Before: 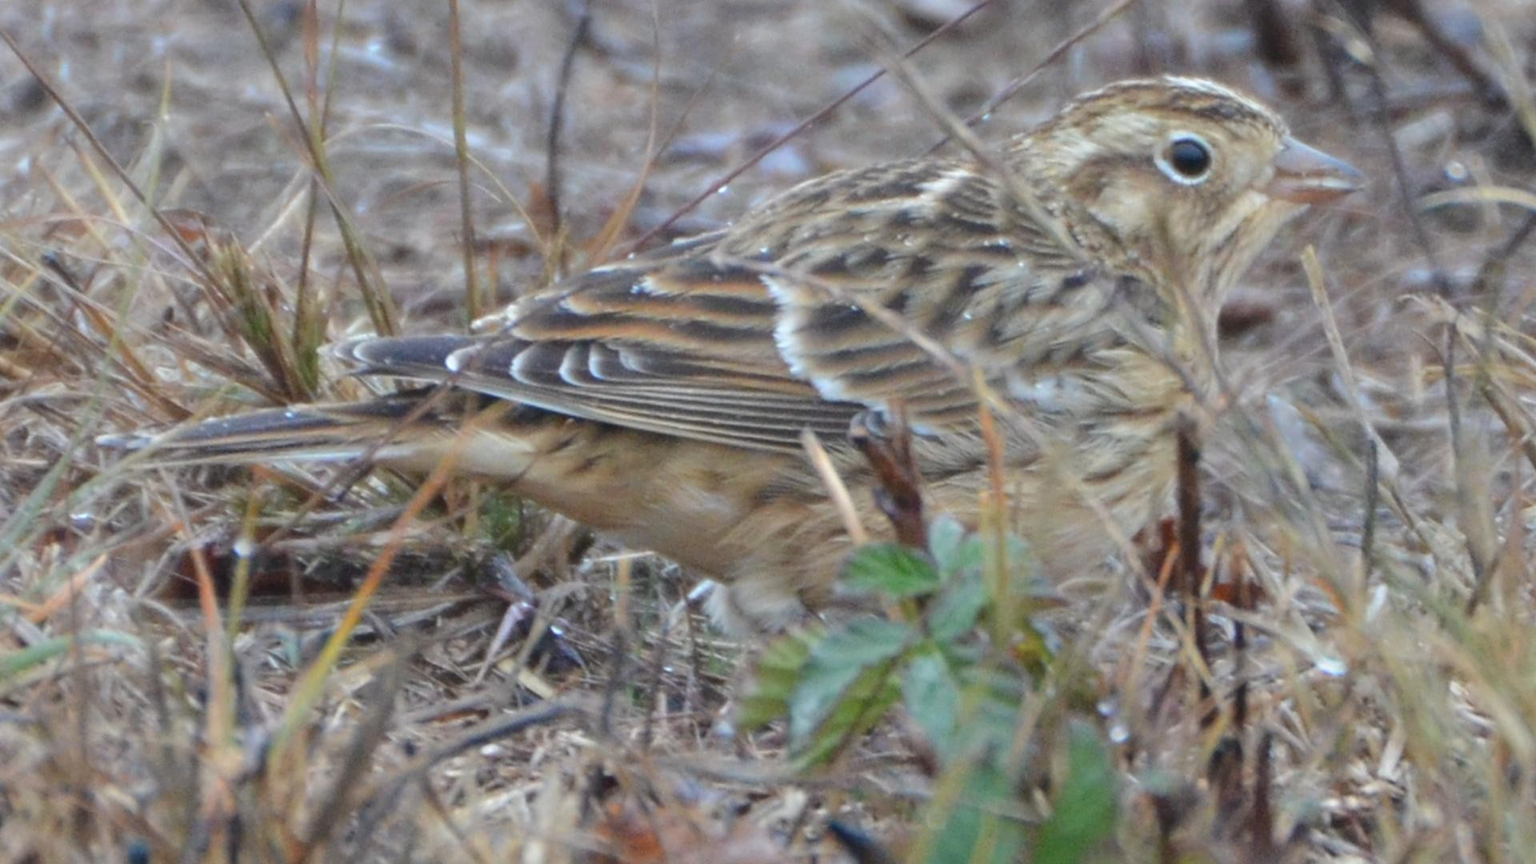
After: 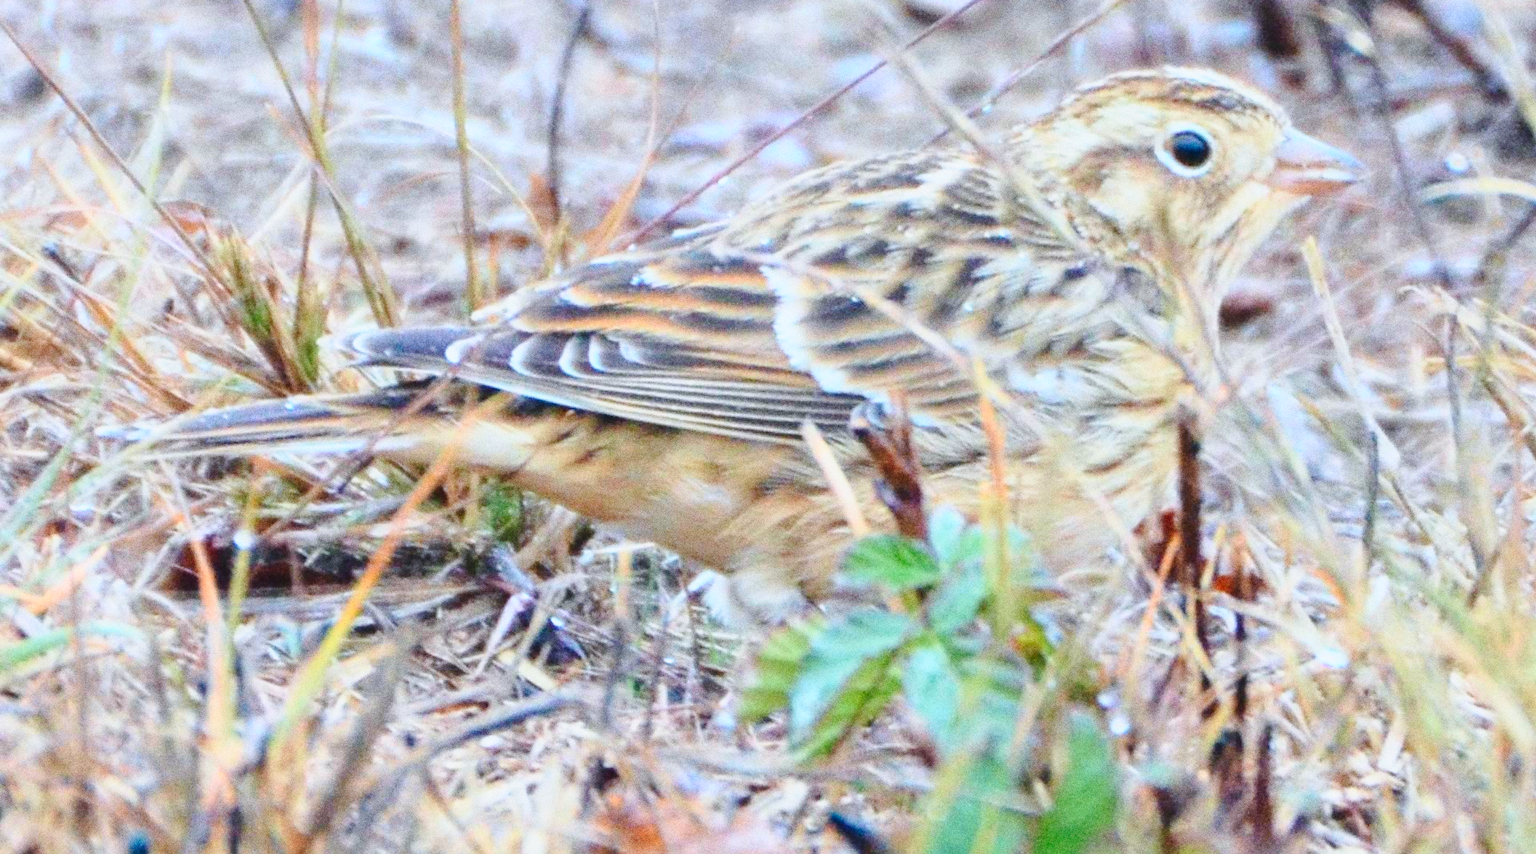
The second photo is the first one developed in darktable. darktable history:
grain: coarseness 0.09 ISO, strength 40%
color calibration: x 0.355, y 0.367, temperature 4700.38 K
tone curve: curves: ch0 [(0, 0) (0.091, 0.077) (0.517, 0.574) (0.745, 0.82) (0.844, 0.908) (0.909, 0.942) (1, 0.973)]; ch1 [(0, 0) (0.437, 0.404) (0.5, 0.5) (0.534, 0.554) (0.58, 0.603) (0.616, 0.649) (1, 1)]; ch2 [(0, 0) (0.442, 0.415) (0.5, 0.5) (0.535, 0.557) (0.585, 0.62) (1, 1)], color space Lab, independent channels, preserve colors none
crop: top 1.049%, right 0.001%
base curve: curves: ch0 [(0, 0) (0.028, 0.03) (0.121, 0.232) (0.46, 0.748) (0.859, 0.968) (1, 1)], preserve colors none
